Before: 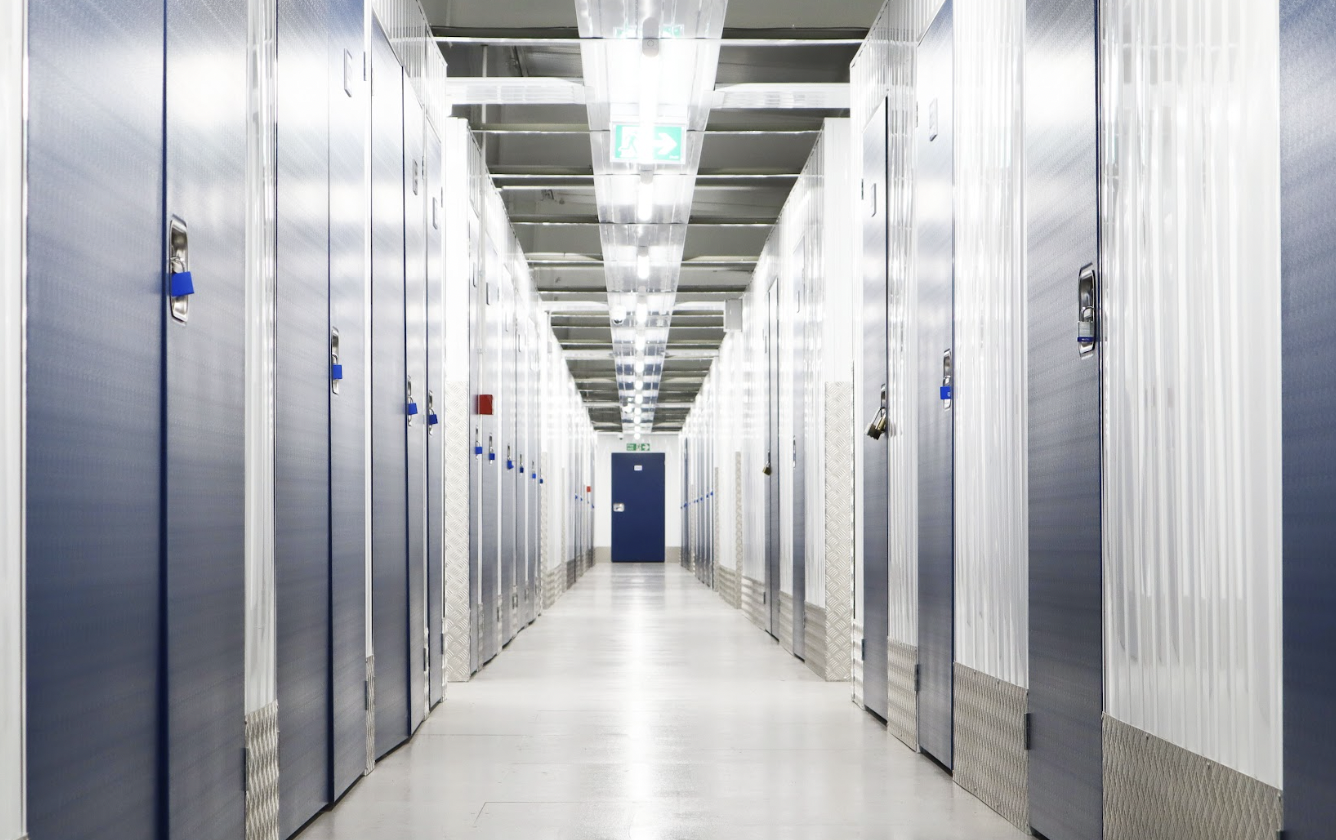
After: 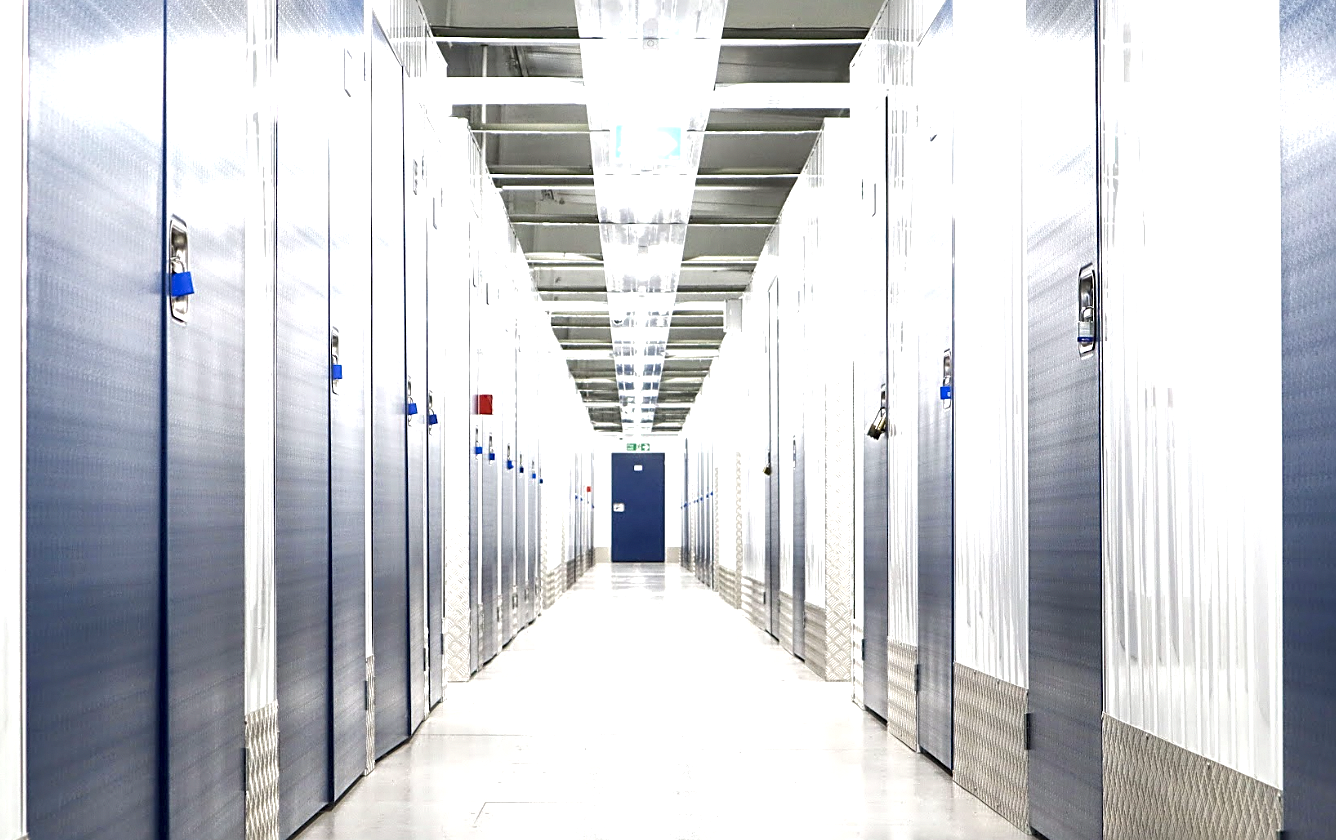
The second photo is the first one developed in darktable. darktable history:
exposure: black level correction 0, exposure 0.596 EV, compensate exposure bias true, compensate highlight preservation false
local contrast: highlights 104%, shadows 99%, detail 199%, midtone range 0.2
sharpen: on, module defaults
